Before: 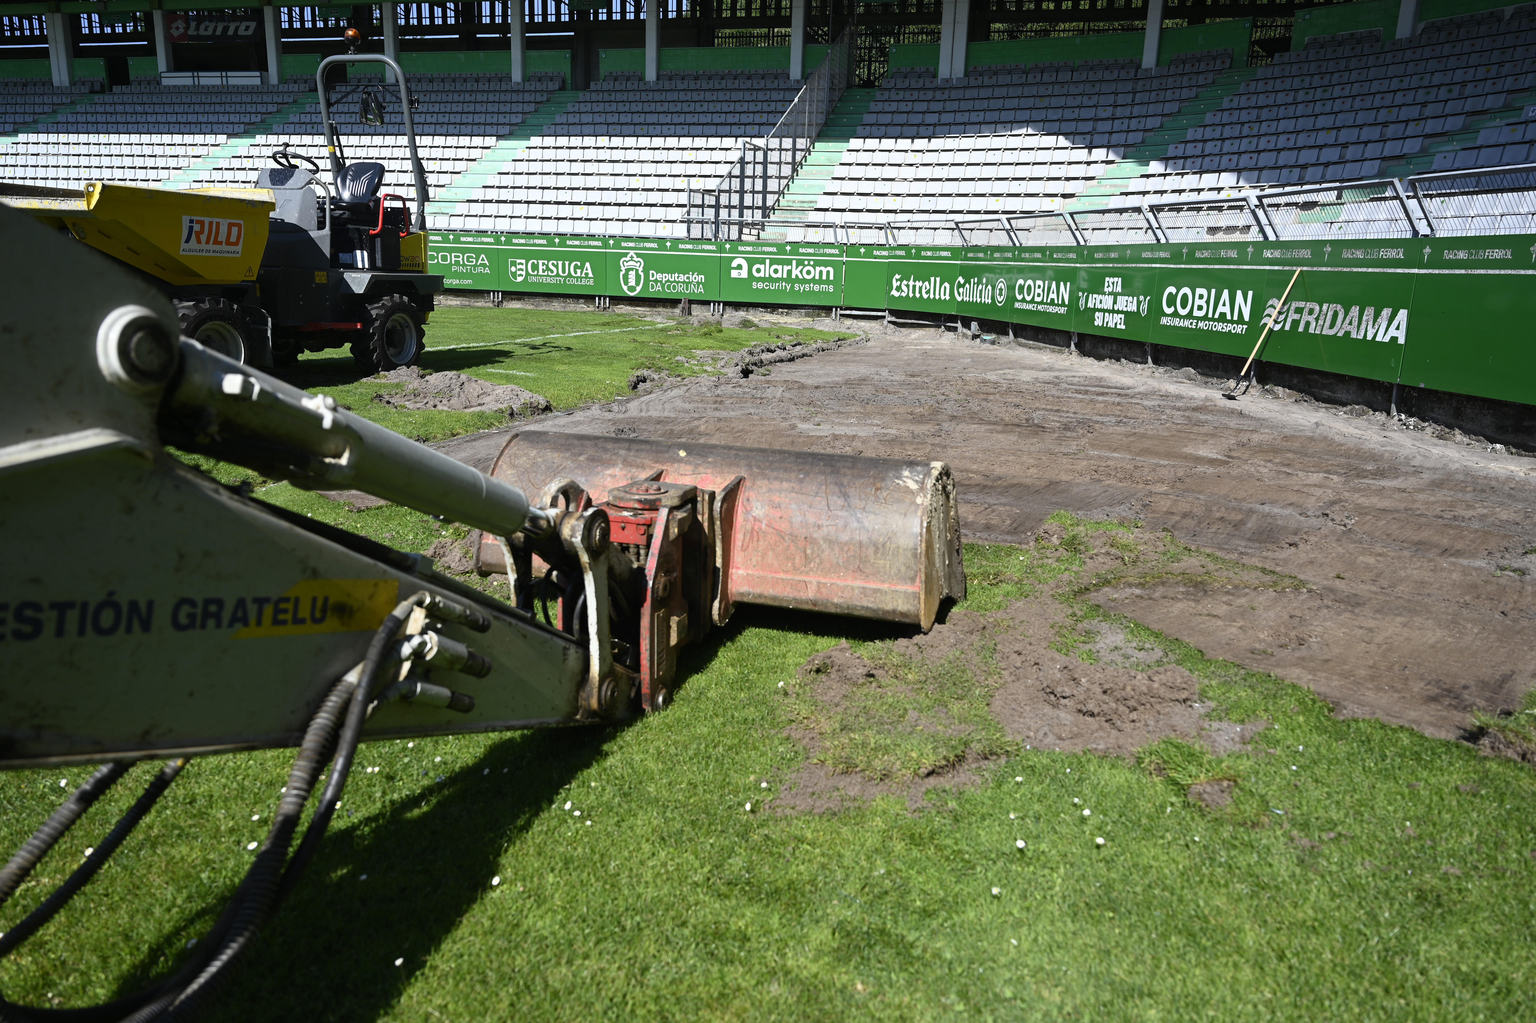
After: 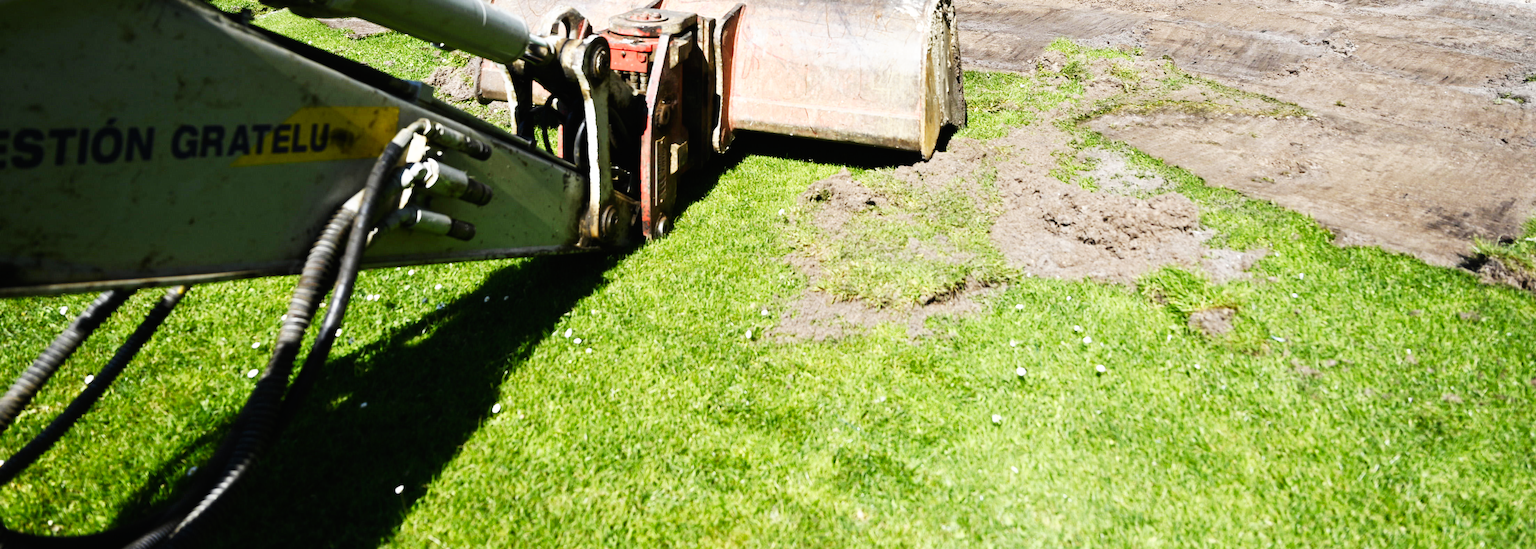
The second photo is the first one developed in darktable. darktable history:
base curve: curves: ch0 [(0, 0) (0.007, 0.004) (0.027, 0.03) (0.046, 0.07) (0.207, 0.54) (0.442, 0.872) (0.673, 0.972) (1, 1)], preserve colors none
crop and rotate: top 46.237%
